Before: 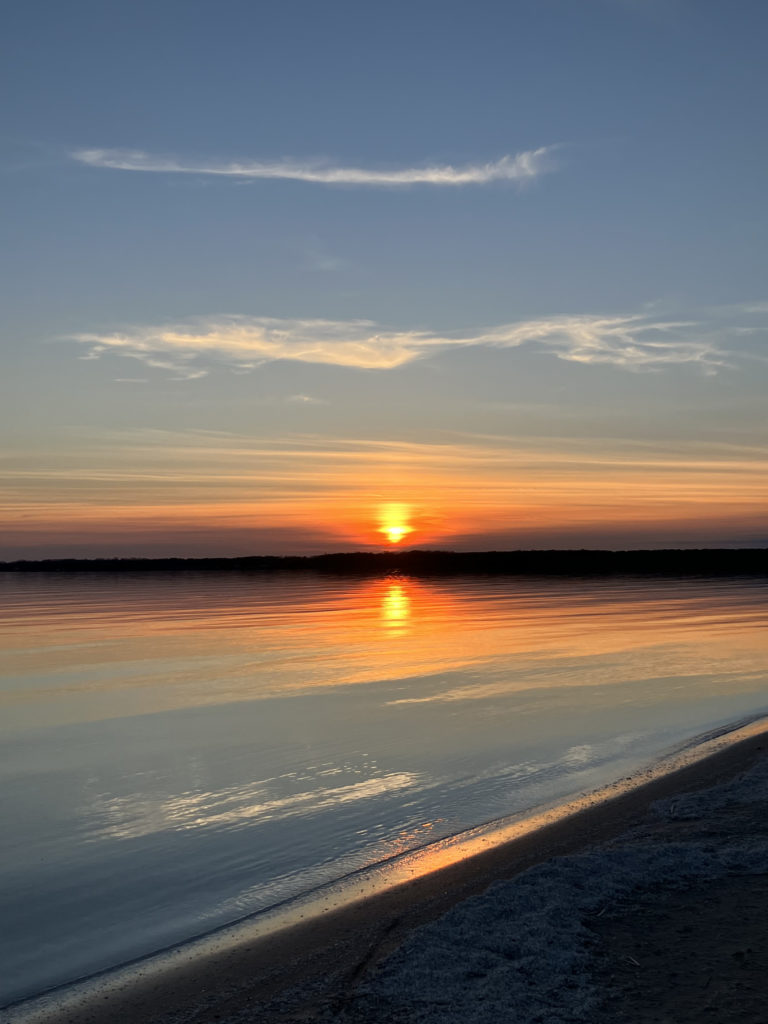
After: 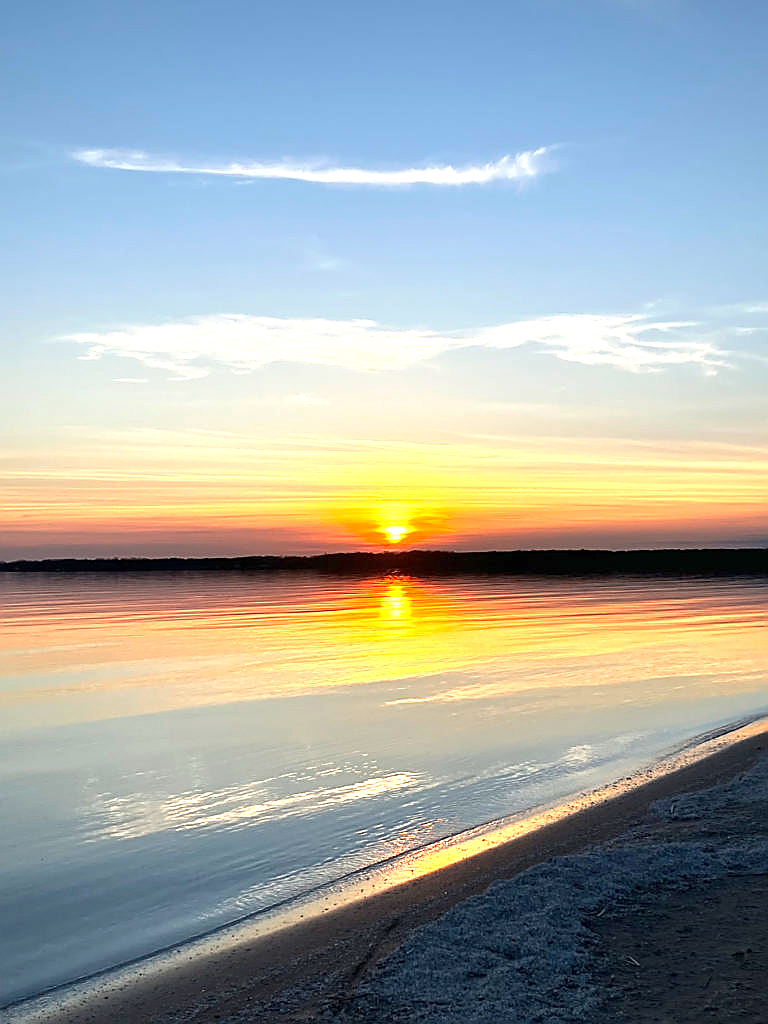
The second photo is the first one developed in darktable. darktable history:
exposure: black level correction 0, exposure 1.45 EV, compensate exposure bias true, compensate highlight preservation false
sharpen: radius 1.4, amount 1.25, threshold 0.7
